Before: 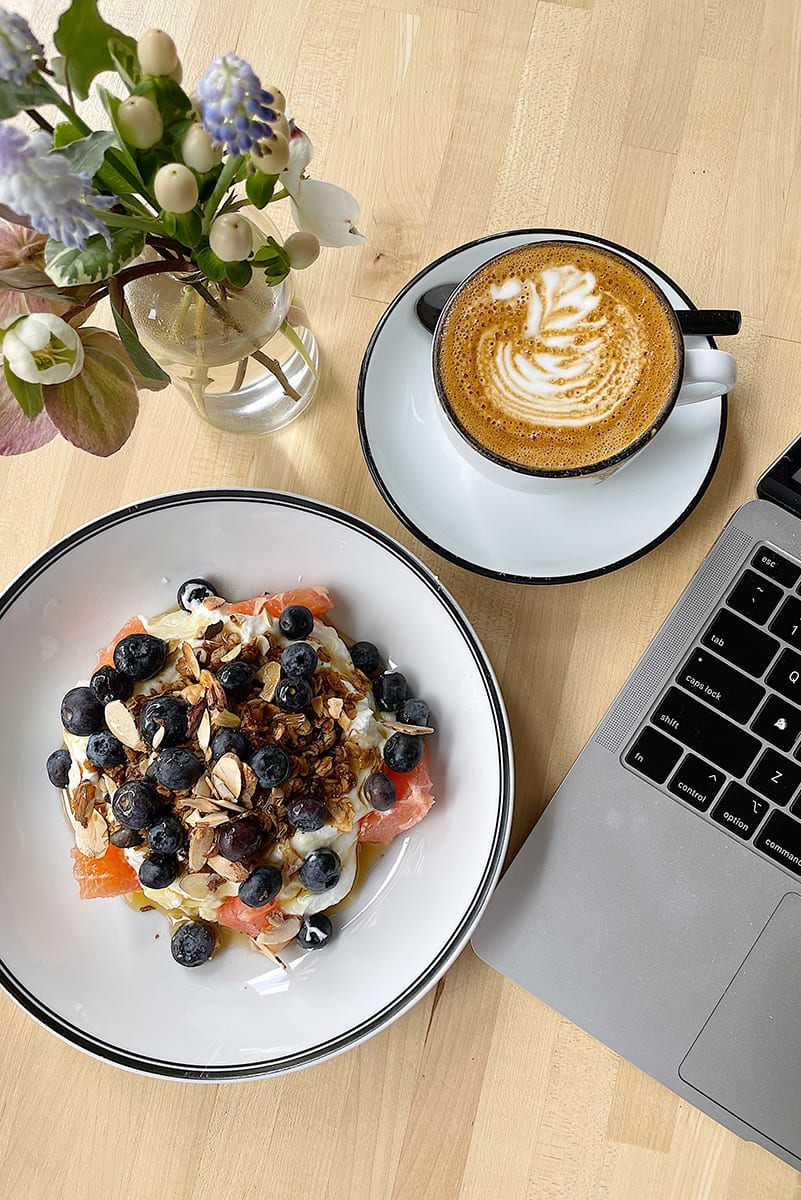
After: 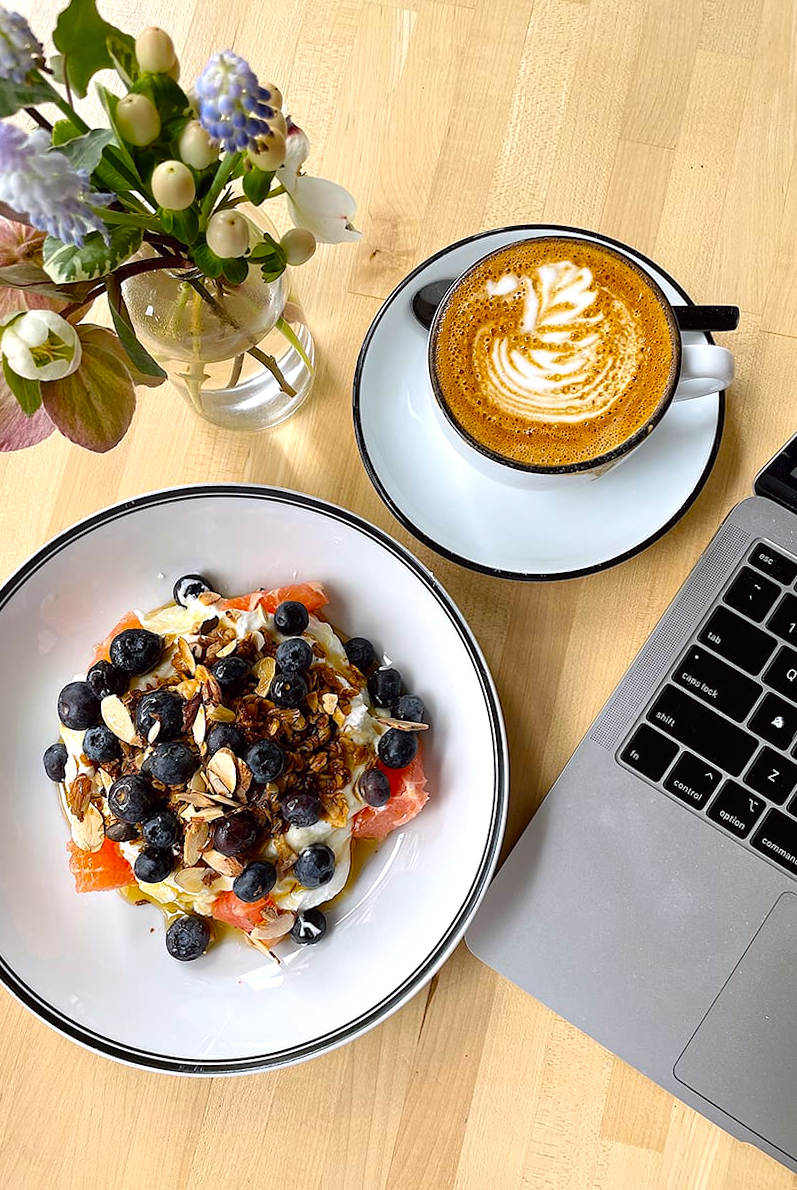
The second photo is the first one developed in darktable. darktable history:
rotate and perspective: rotation 0.192°, lens shift (horizontal) -0.015, crop left 0.005, crop right 0.996, crop top 0.006, crop bottom 0.99
exposure: exposure 0.014 EV, compensate highlight preservation false
color balance: lift [1, 1.001, 0.999, 1.001], gamma [1, 1.004, 1.007, 0.993], gain [1, 0.991, 0.987, 1.013], contrast 10%, output saturation 120%
